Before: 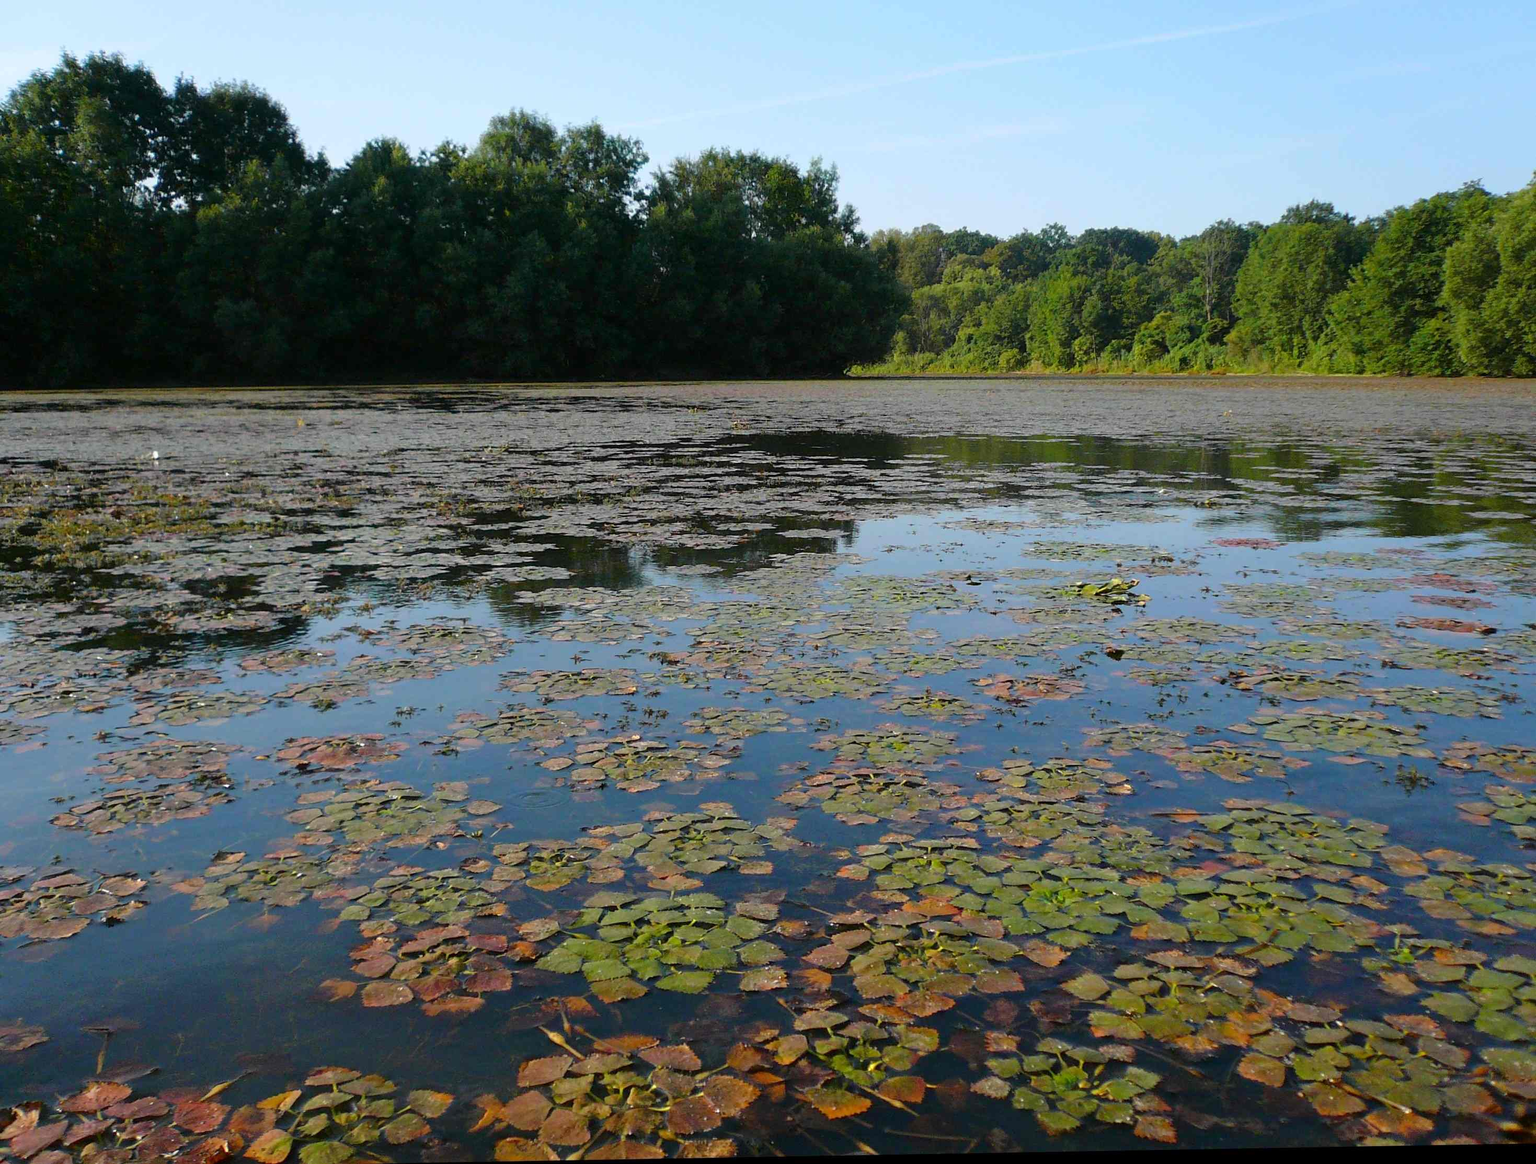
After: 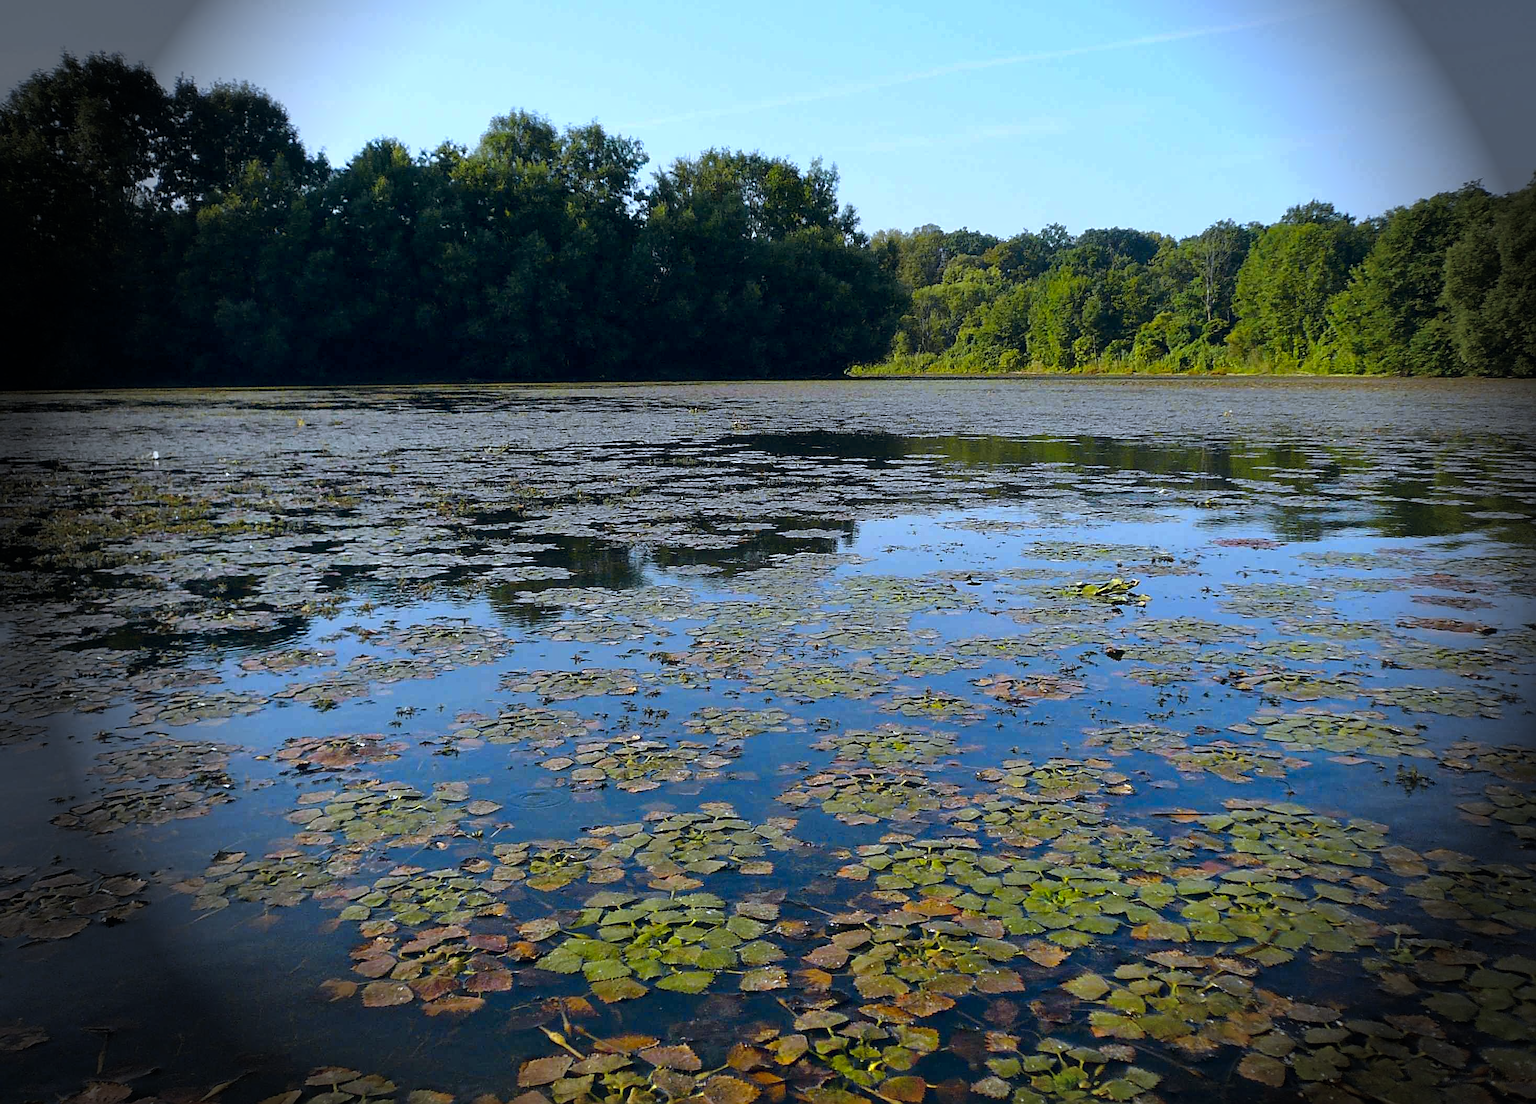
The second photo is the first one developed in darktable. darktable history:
color contrast: green-magenta contrast 0.85, blue-yellow contrast 1.25, unbound 0
color balance rgb: shadows lift › chroma 3.88%, shadows lift › hue 88.52°, power › hue 214.65°, global offset › chroma 0.1%, global offset › hue 252.4°, contrast 4.45%
crop and rotate: top 0%, bottom 5.097%
vignetting: fall-off start 76.42%, fall-off radius 27.36%, brightness -0.872, center (0.037, -0.09), width/height ratio 0.971
local contrast: mode bilateral grid, contrast 20, coarseness 50, detail 120%, midtone range 0.2
white balance: red 0.924, blue 1.095
sharpen: on, module defaults
